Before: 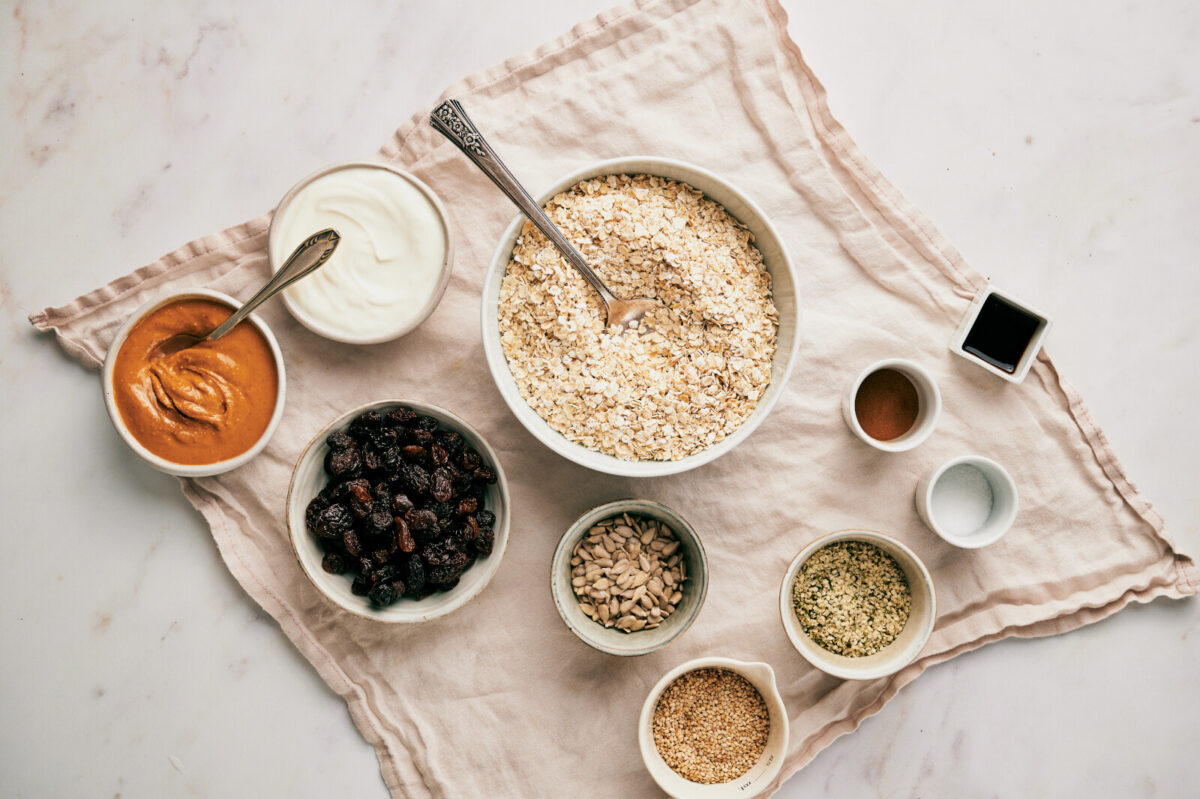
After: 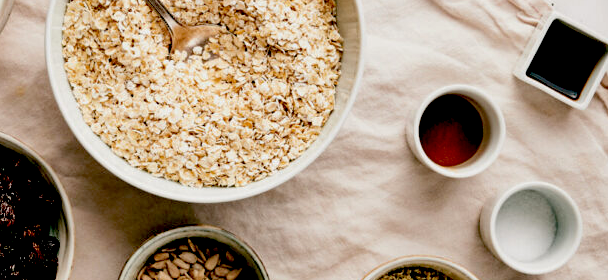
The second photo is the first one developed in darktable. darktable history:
shadows and highlights: shadows 36.6, highlights -27.05, soften with gaussian
crop: left 36.363%, top 34.375%, right 12.93%, bottom 30.538%
exposure: black level correction 0.055, exposure -0.032 EV, compensate highlight preservation false
